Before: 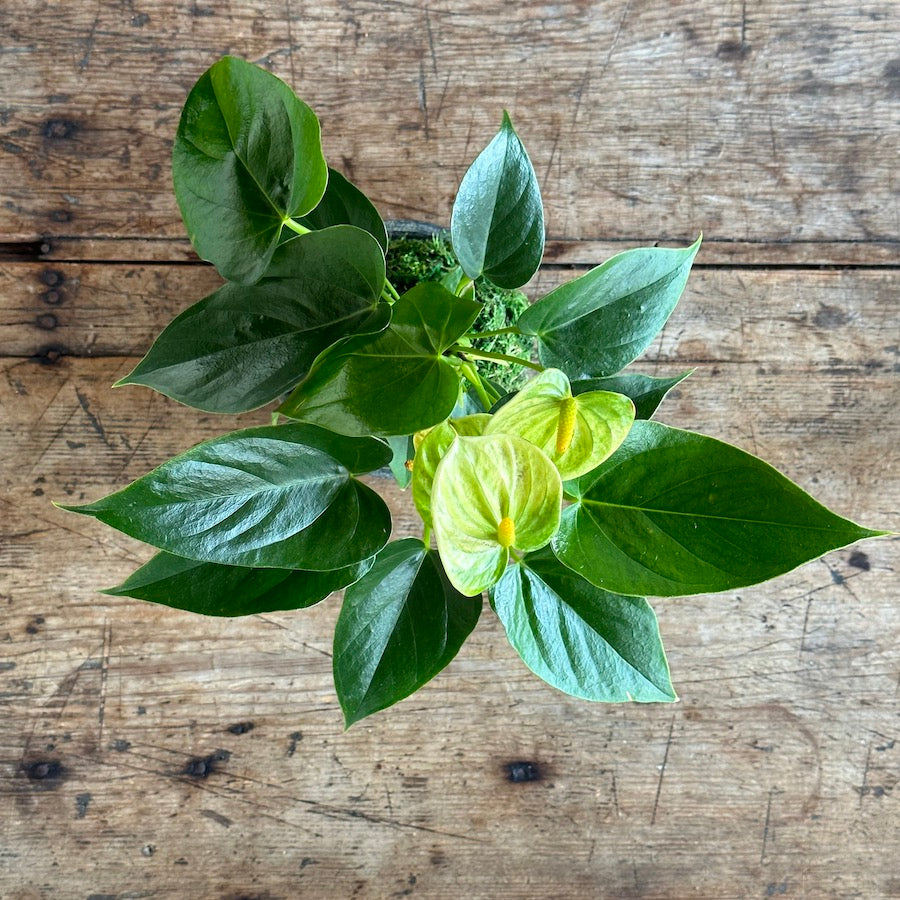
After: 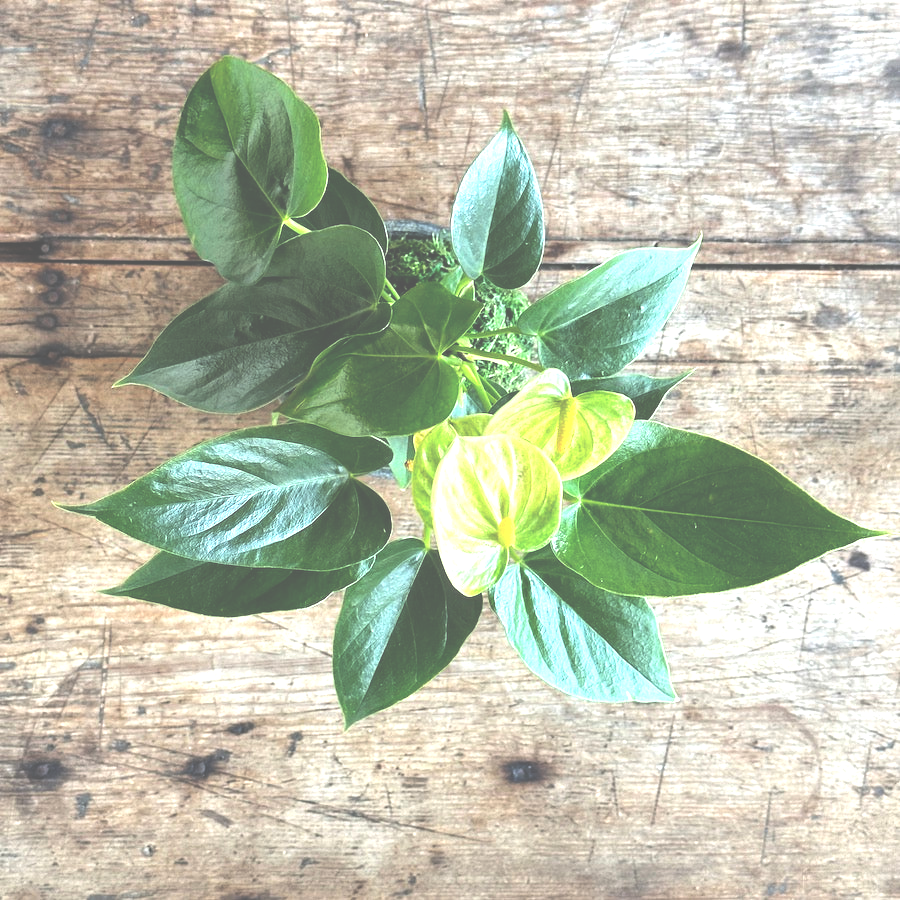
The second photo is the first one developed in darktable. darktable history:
exposure: black level correction -0.072, exposure 0.501 EV, compensate highlight preservation false
tone equalizer: -8 EV -0.424 EV, -7 EV -0.415 EV, -6 EV -0.333 EV, -5 EV -0.241 EV, -3 EV 0.191 EV, -2 EV 0.326 EV, -1 EV 0.376 EV, +0 EV 0.399 EV, edges refinement/feathering 500, mask exposure compensation -1.57 EV, preserve details no
